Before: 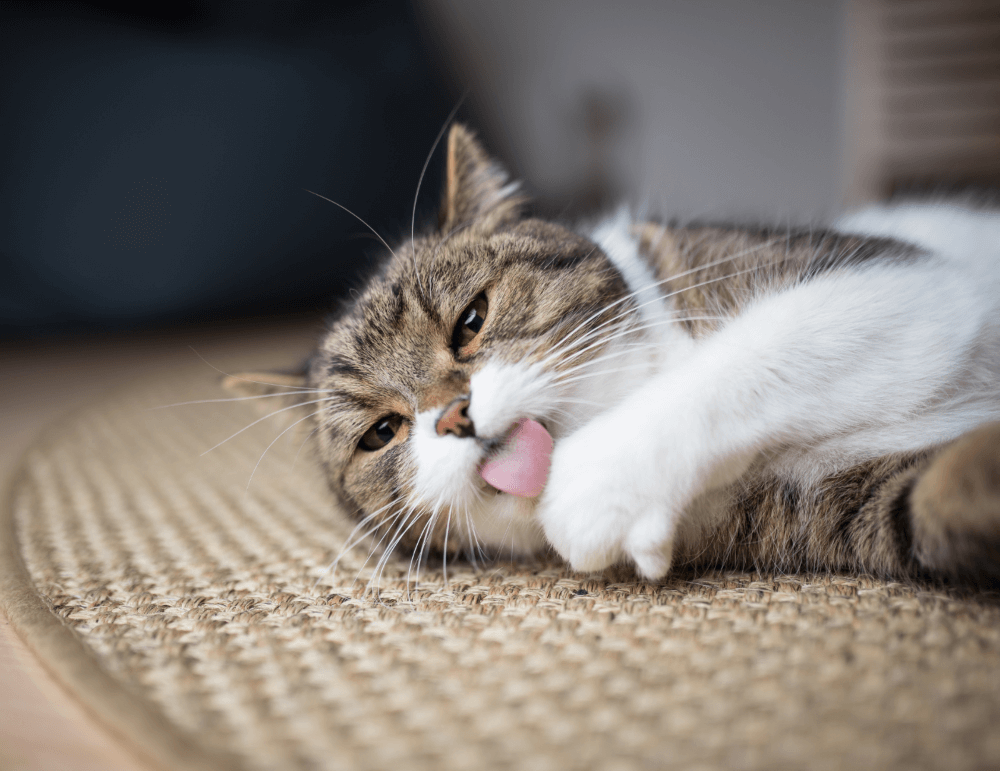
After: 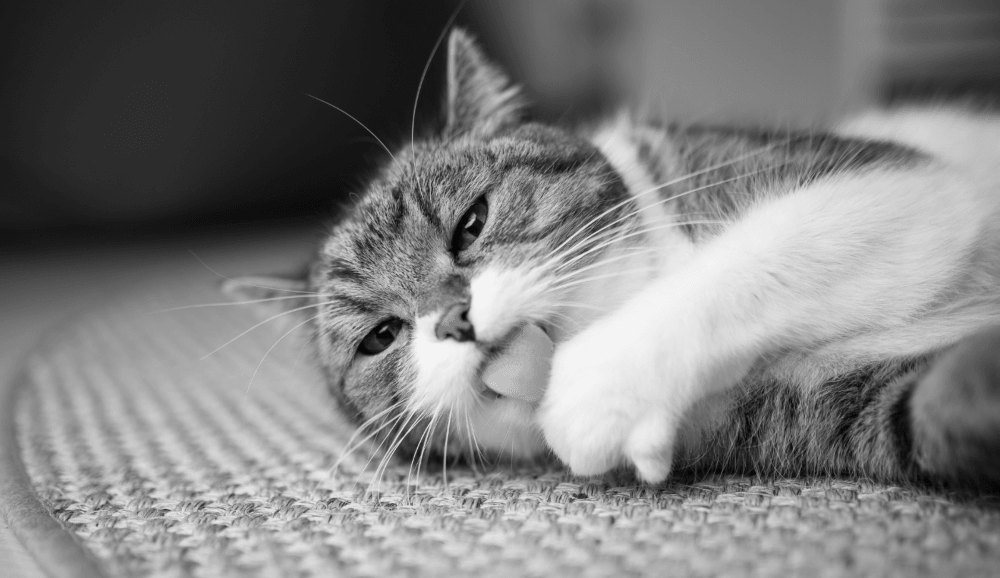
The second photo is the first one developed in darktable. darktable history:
crop and rotate: top 12.5%, bottom 12.5%
white balance: emerald 1
monochrome: on, module defaults
color correction: saturation 0.85
